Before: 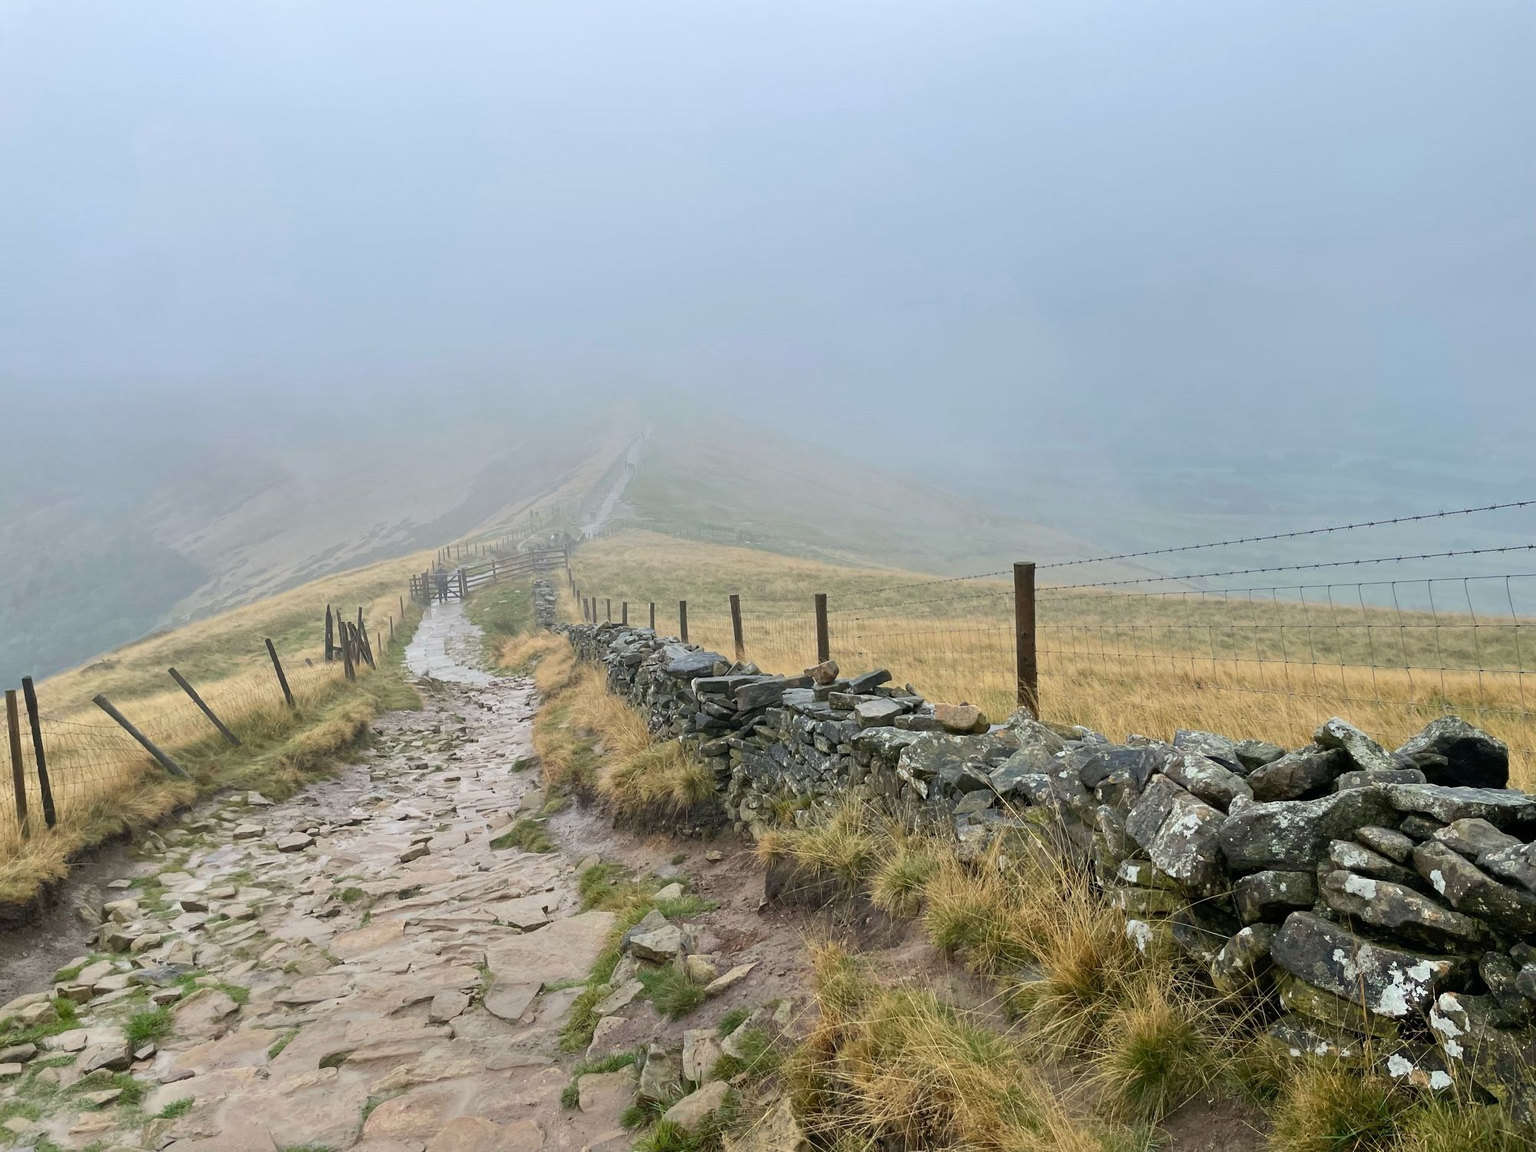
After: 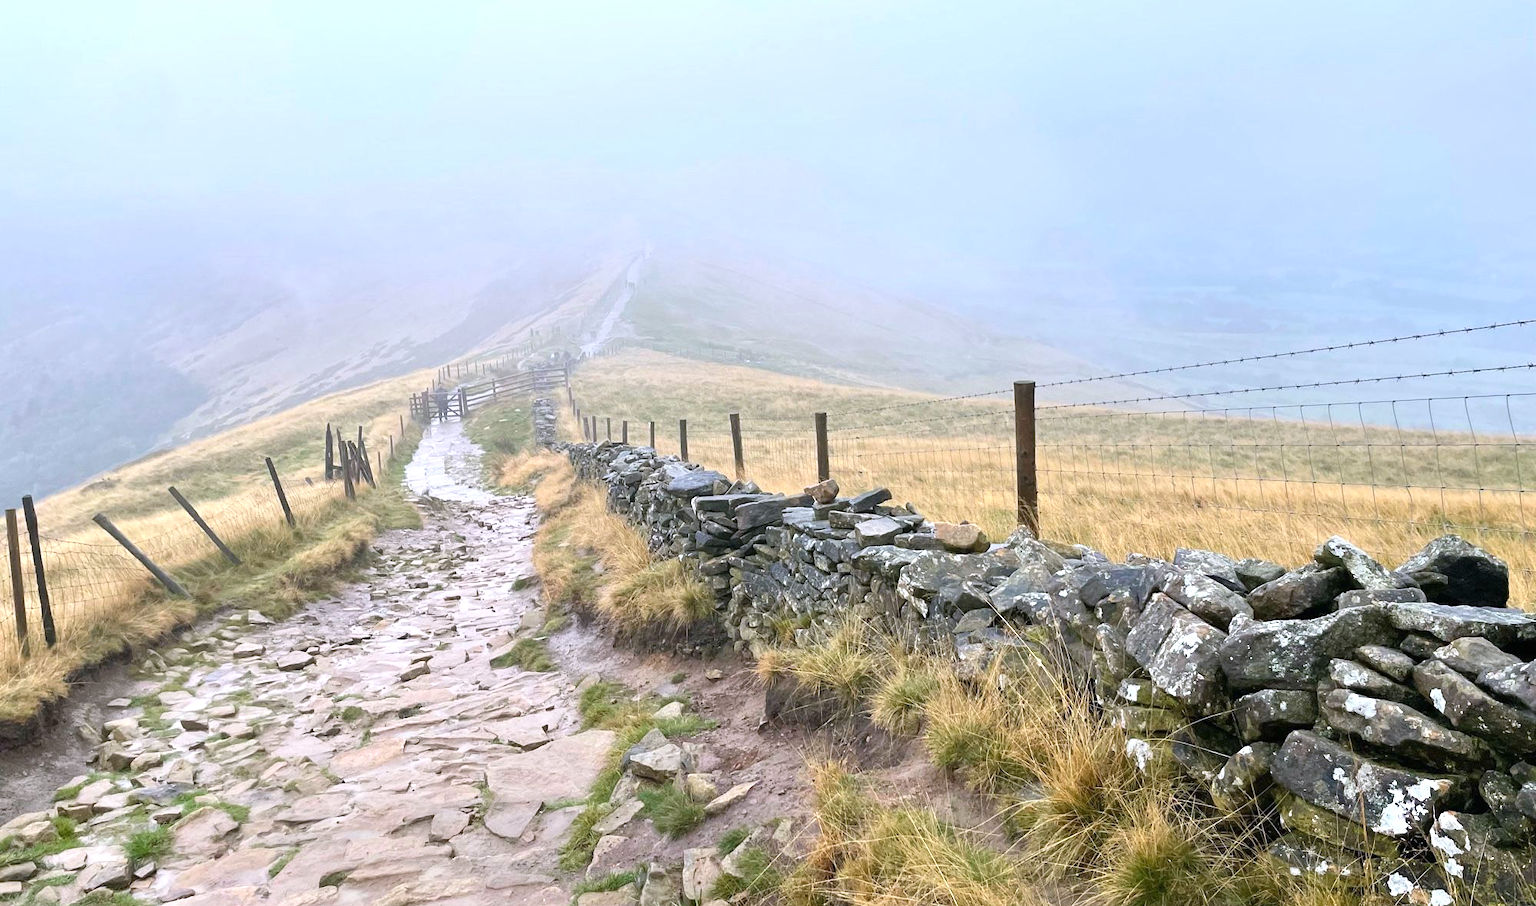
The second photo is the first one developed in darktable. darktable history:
exposure: black level correction 0, exposure 0.7 EV, compensate exposure bias true, compensate highlight preservation false
crop and rotate: top 15.774%, bottom 5.506%
white balance: red 1.004, blue 1.096
